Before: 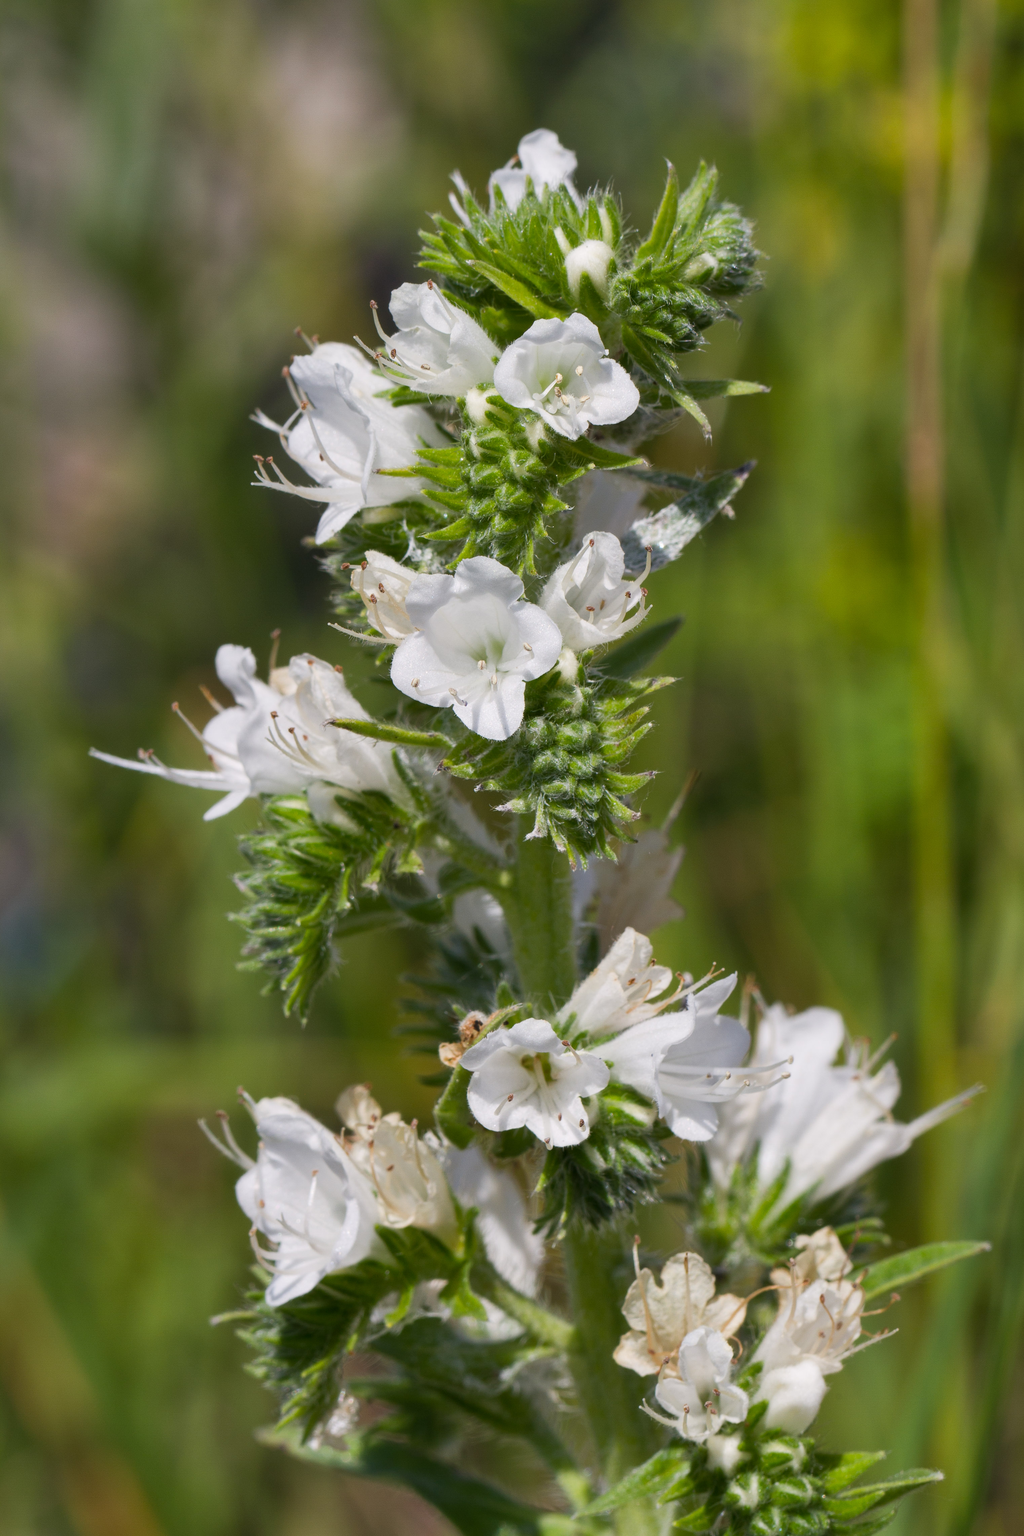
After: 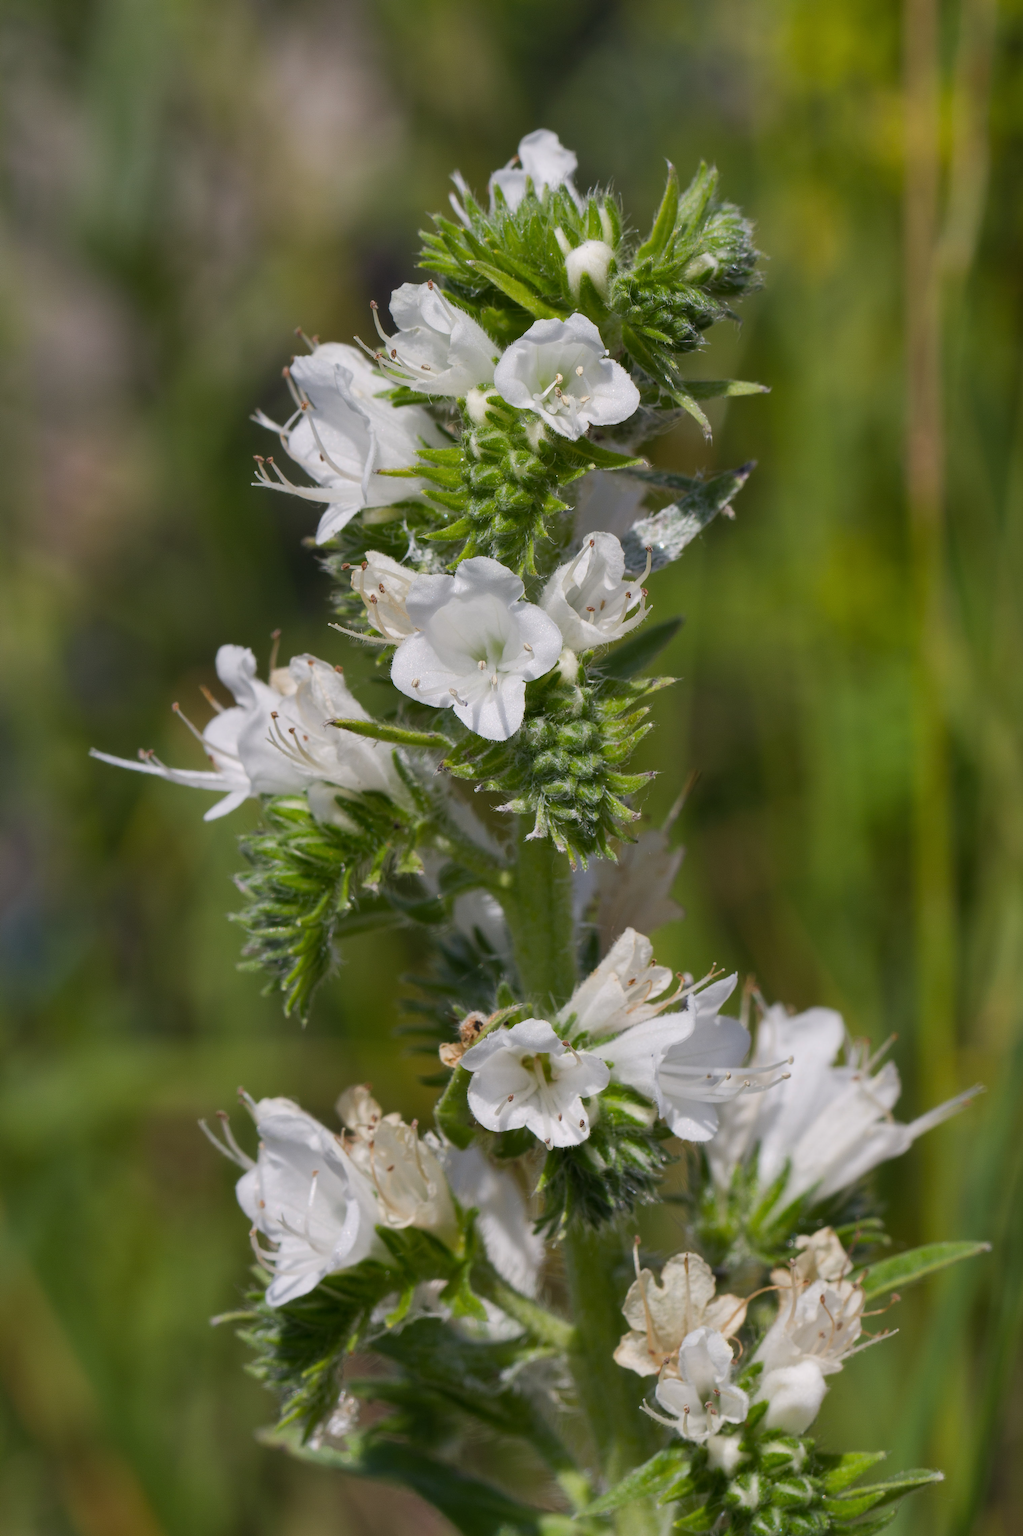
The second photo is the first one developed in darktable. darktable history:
base curve: curves: ch0 [(0, 0) (0.74, 0.67) (1, 1)], preserve colors none
exposure: exposure -0.06 EV, compensate highlight preservation false
